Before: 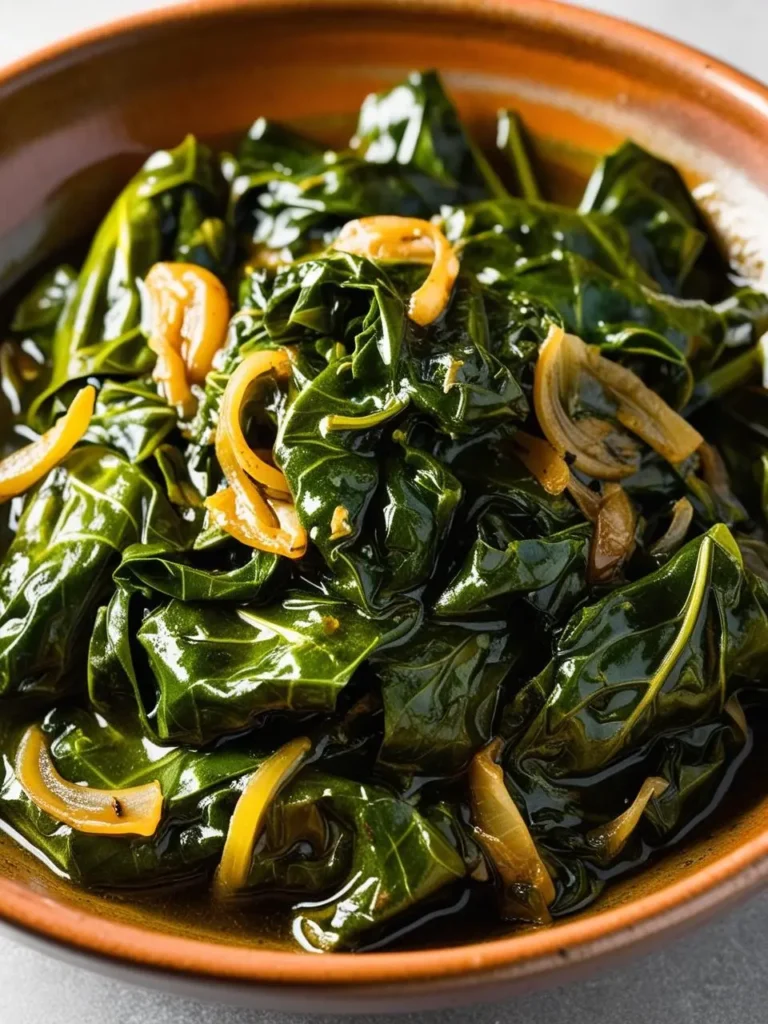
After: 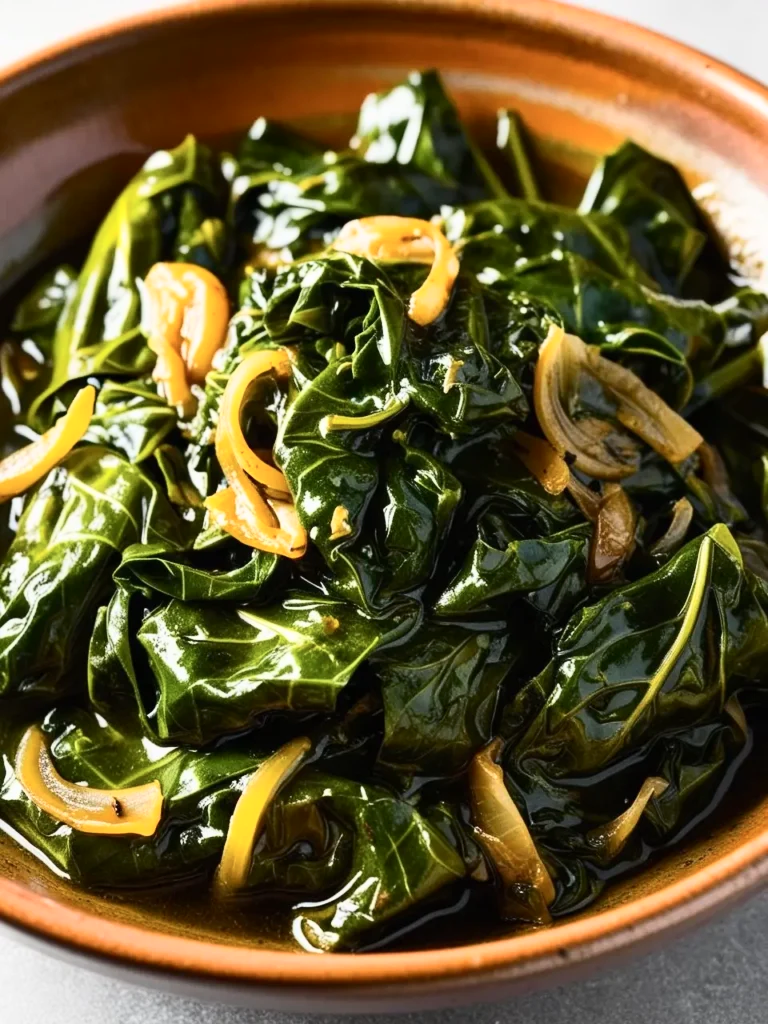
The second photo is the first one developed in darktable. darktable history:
contrast brightness saturation: contrast 0.241, brightness 0.092
